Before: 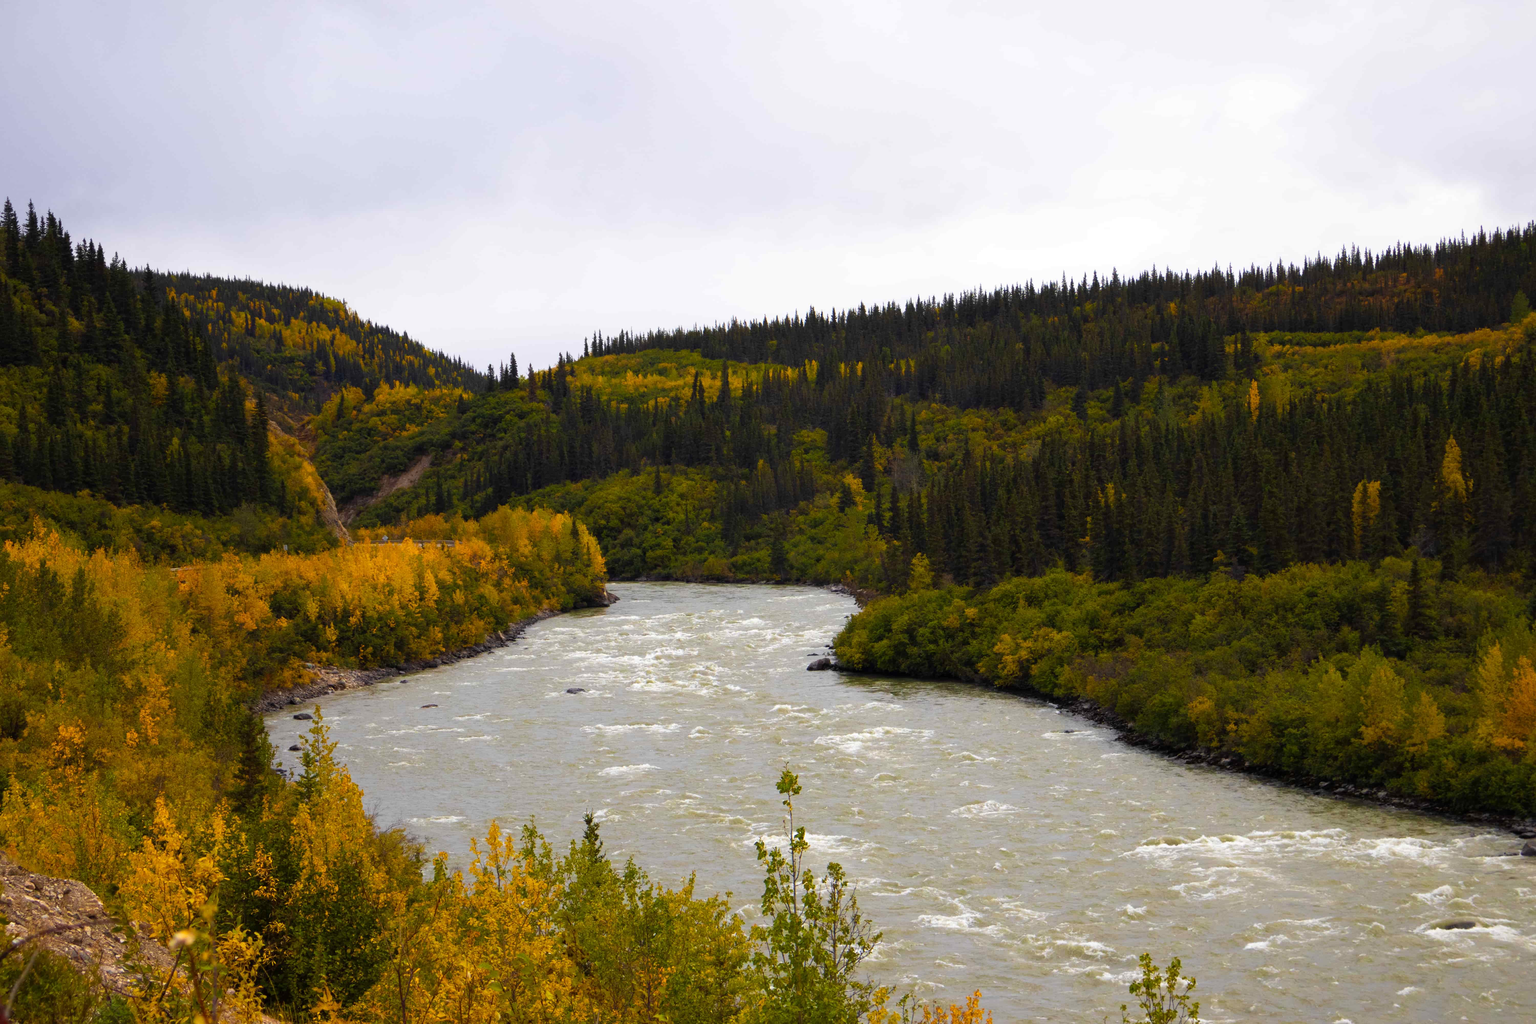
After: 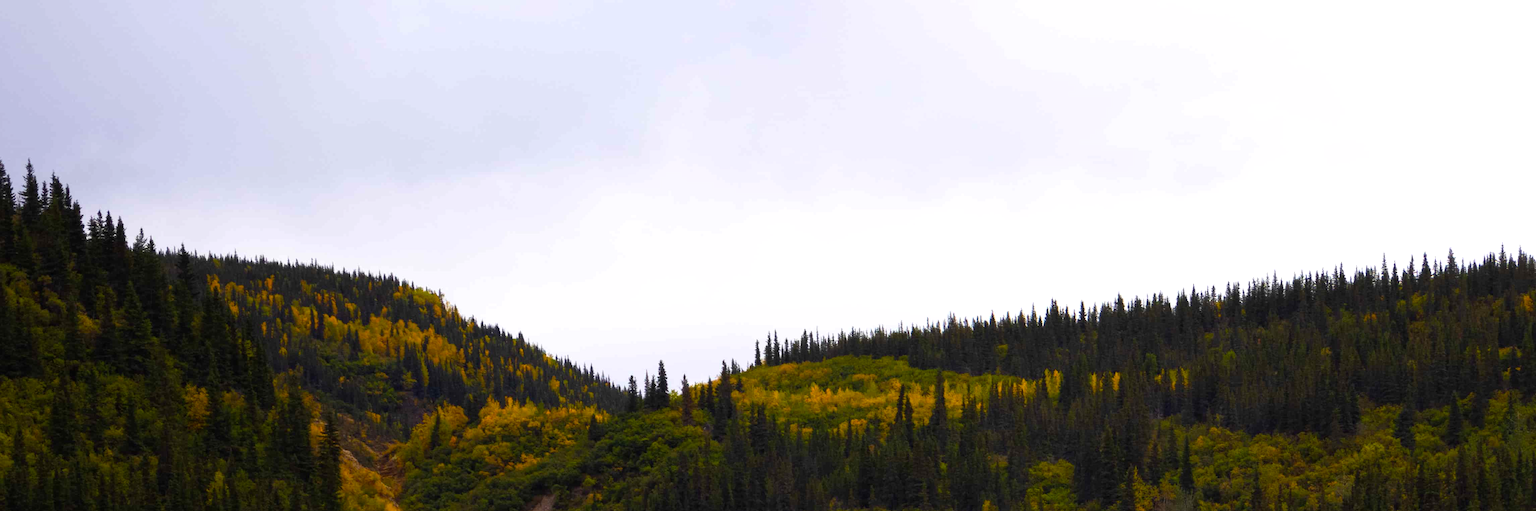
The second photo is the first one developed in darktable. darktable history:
contrast brightness saturation: contrast 0.01, saturation -0.05
color balance: contrast 6.48%, output saturation 113.3%
crop: left 0.579%, top 7.627%, right 23.167%, bottom 54.275%
